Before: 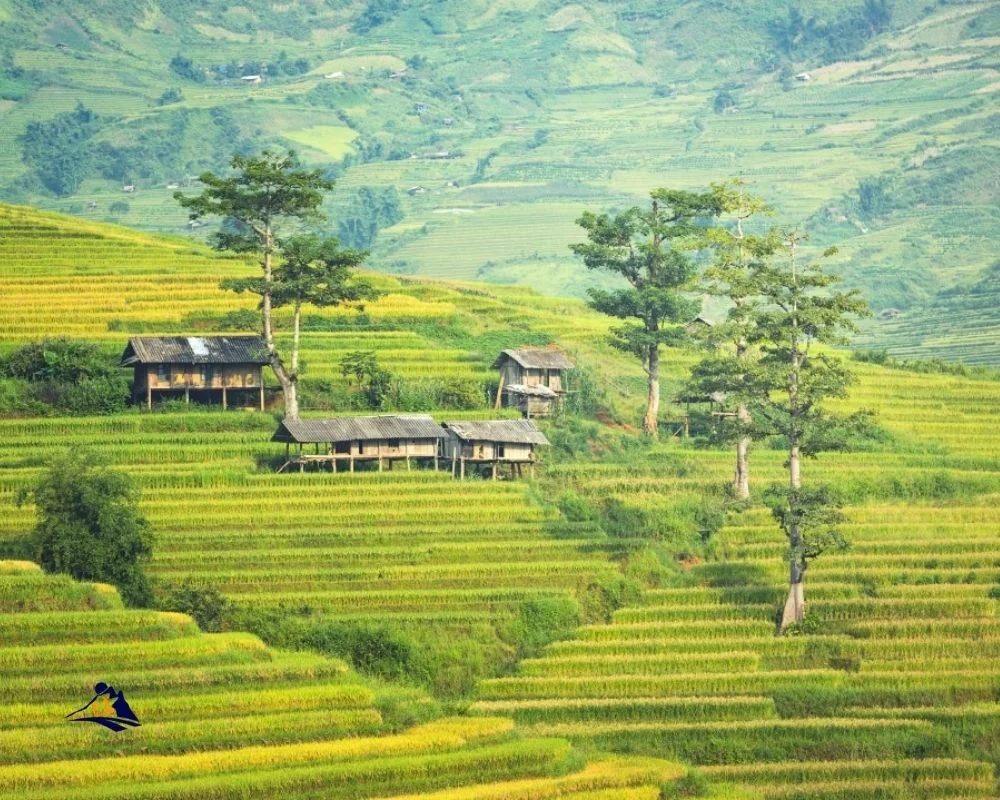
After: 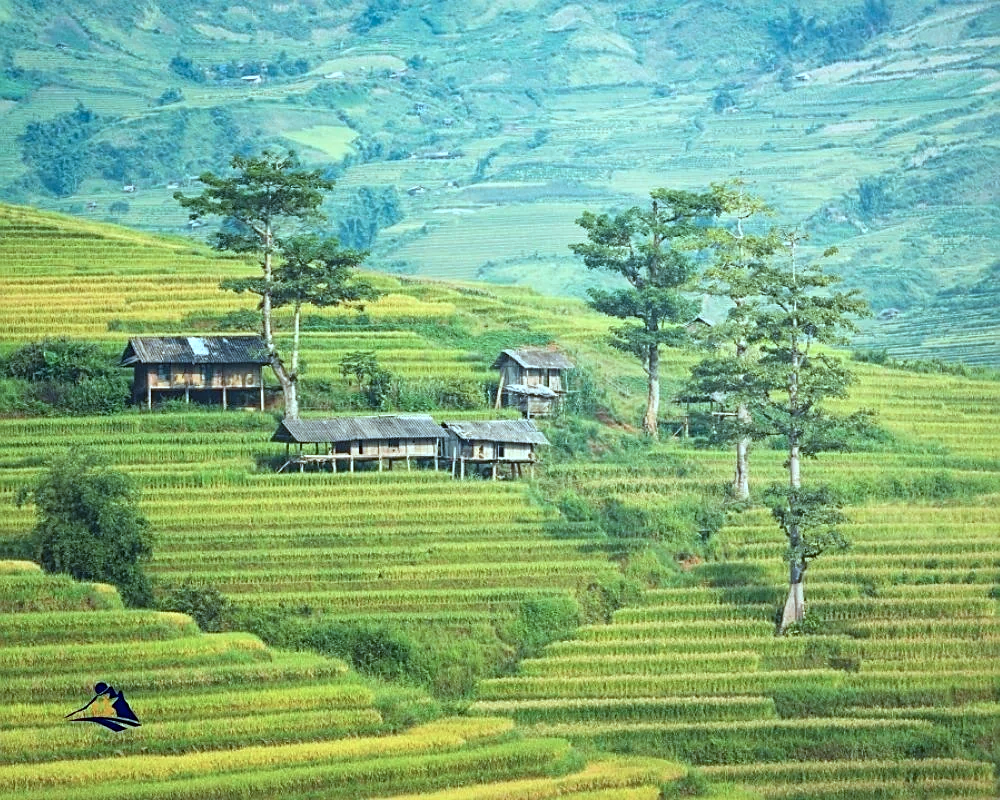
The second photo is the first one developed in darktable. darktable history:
sharpen: on, module defaults
color correction: highlights a* -9.73, highlights b* -21.22
local contrast: mode bilateral grid, contrast 10, coarseness 25, detail 115%, midtone range 0.2
